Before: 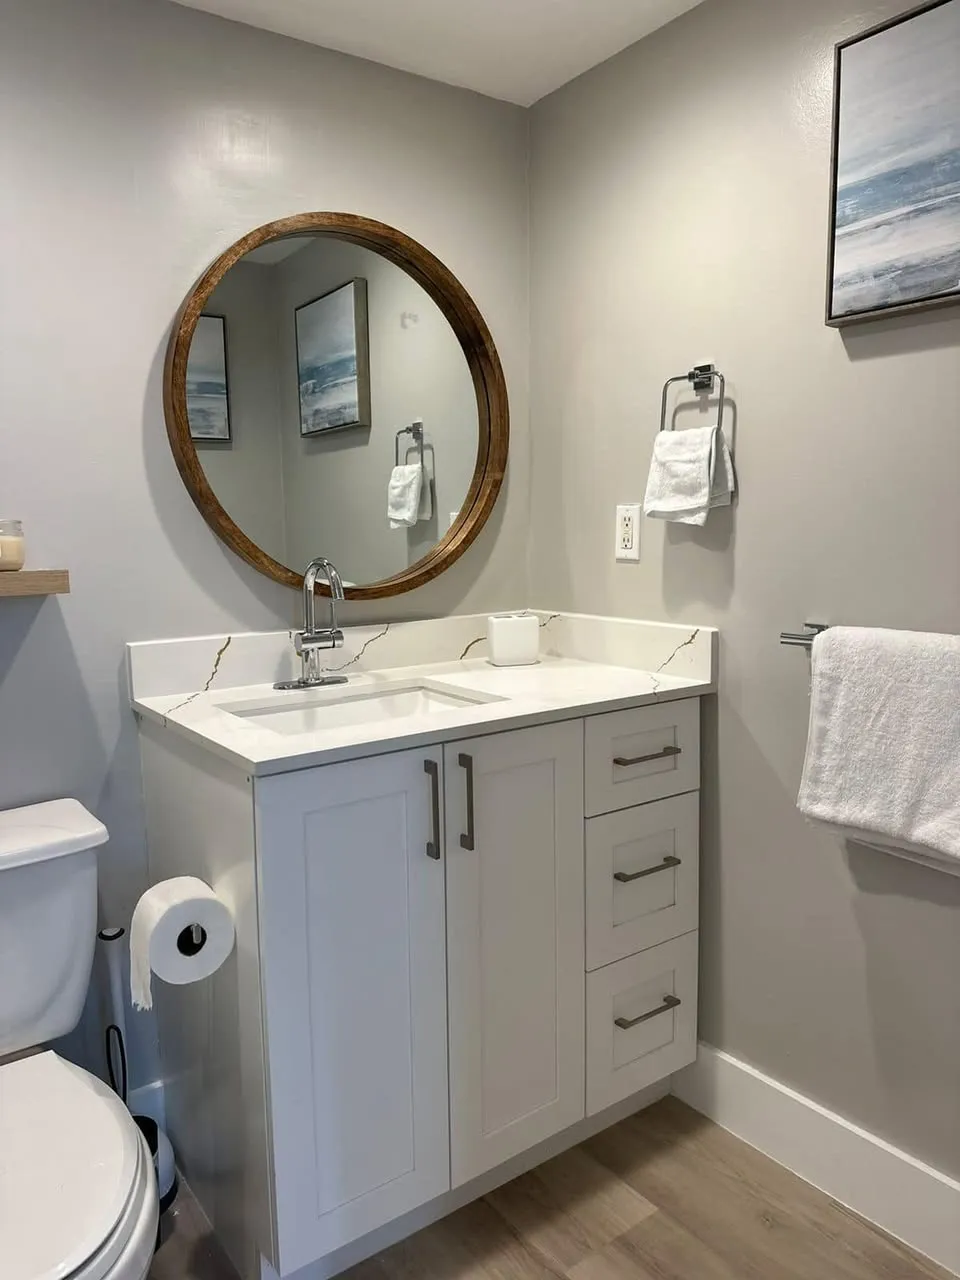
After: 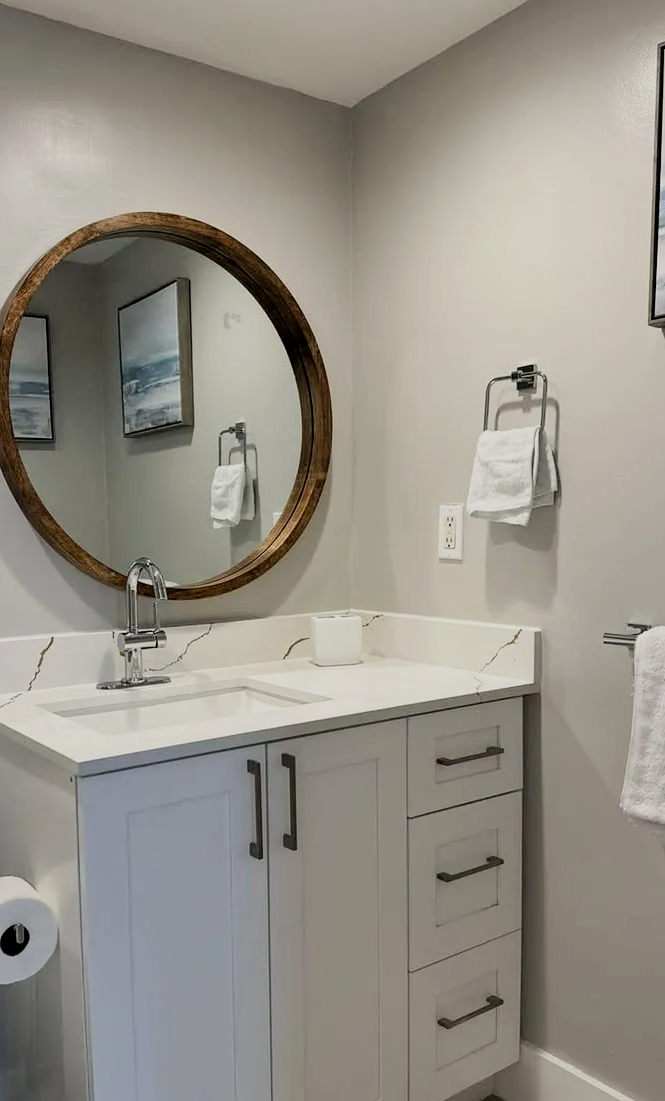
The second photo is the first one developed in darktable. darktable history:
crop: left 18.479%, right 12.2%, bottom 13.971%
filmic rgb: black relative exposure -7.65 EV, white relative exposure 4.56 EV, hardness 3.61, contrast 1.106
